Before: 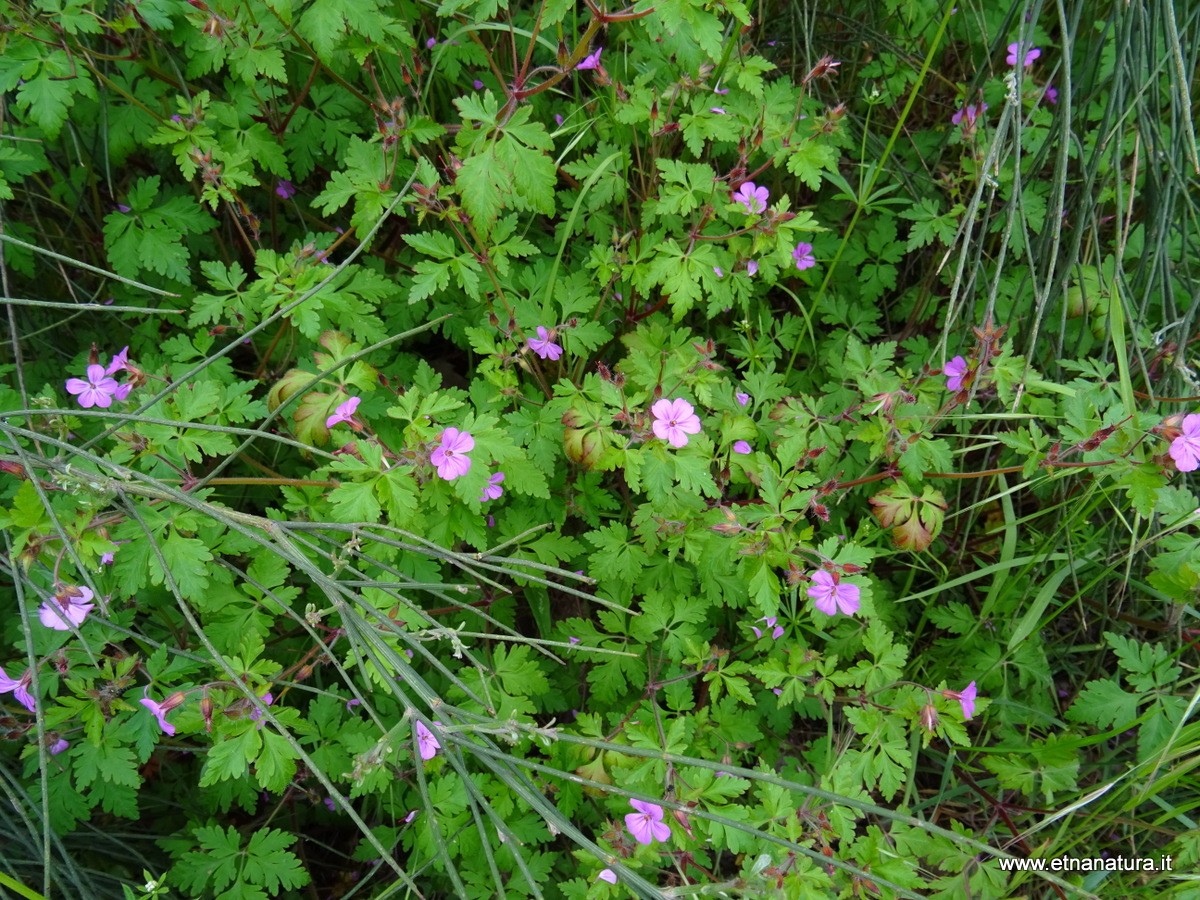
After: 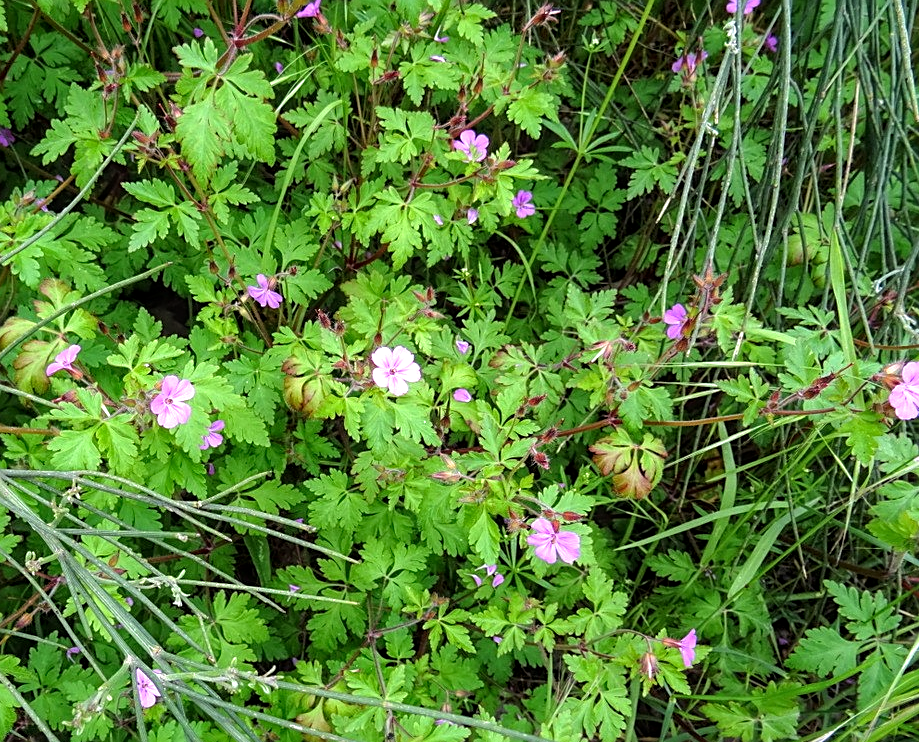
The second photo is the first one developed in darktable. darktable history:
sharpen: on, module defaults
local contrast: on, module defaults
tone equalizer: -8 EV -0.745 EV, -7 EV -0.707 EV, -6 EV -0.585 EV, -5 EV -0.418 EV, -3 EV 0.399 EV, -2 EV 0.6 EV, -1 EV 0.685 EV, +0 EV 0.752 EV
crop: left 23.374%, top 5.824%, bottom 11.627%
